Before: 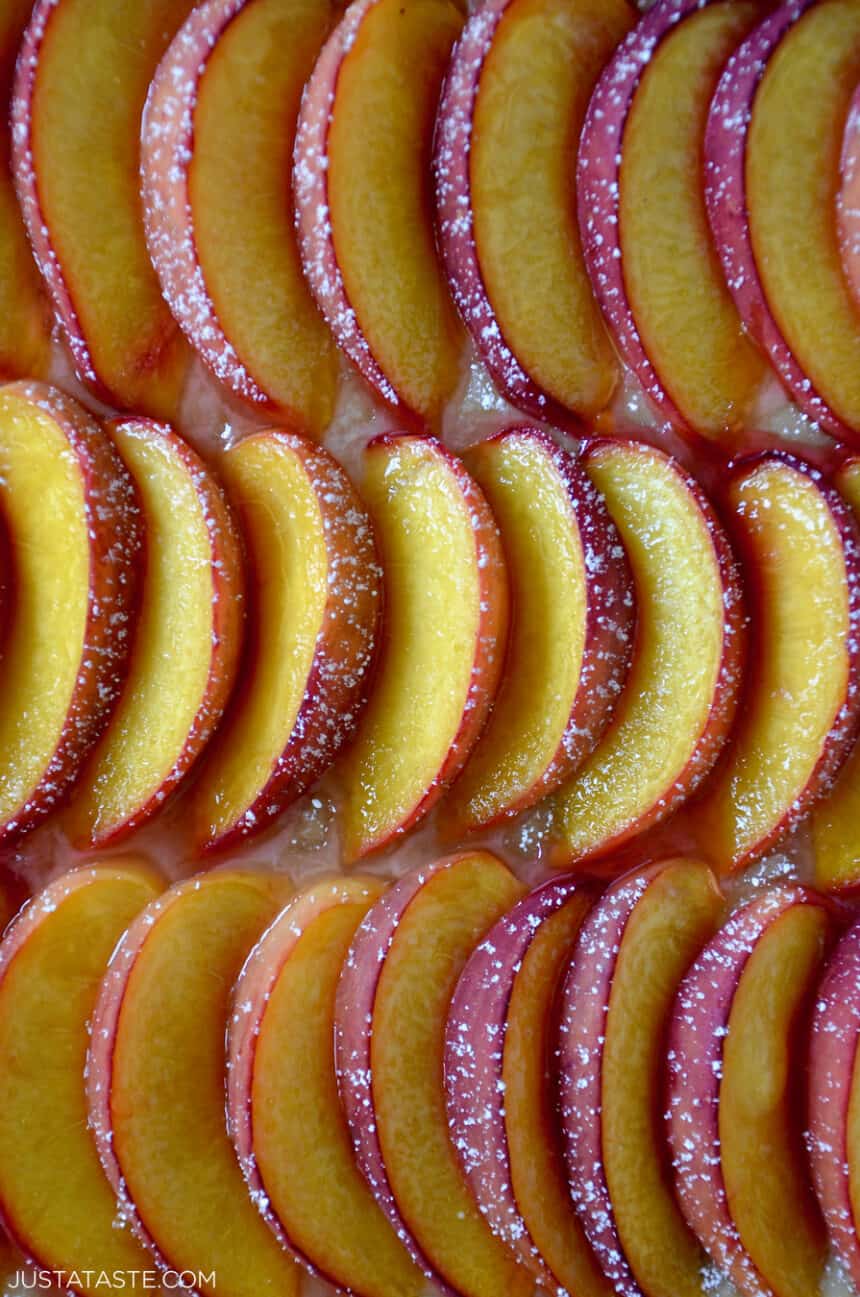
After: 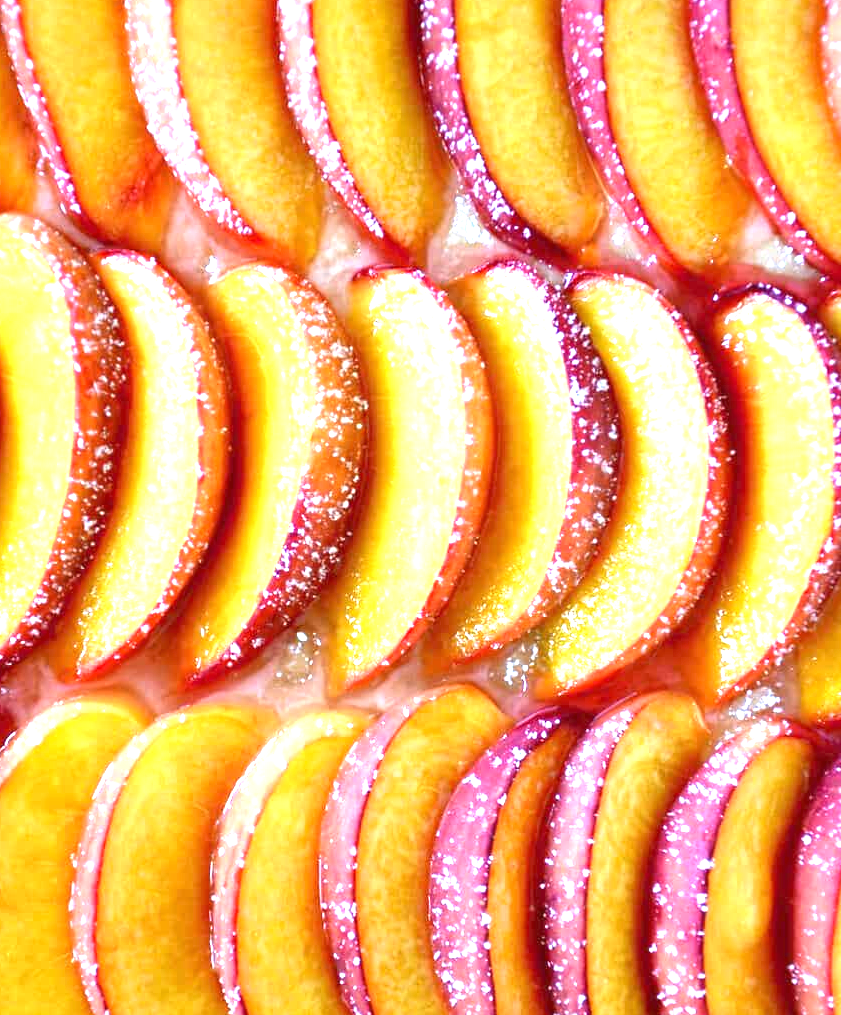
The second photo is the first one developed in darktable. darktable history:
exposure: black level correction 0, exposure 1.875 EV, compensate highlight preservation false
crop and rotate: left 1.833%, top 12.916%, right 0.28%, bottom 8.792%
